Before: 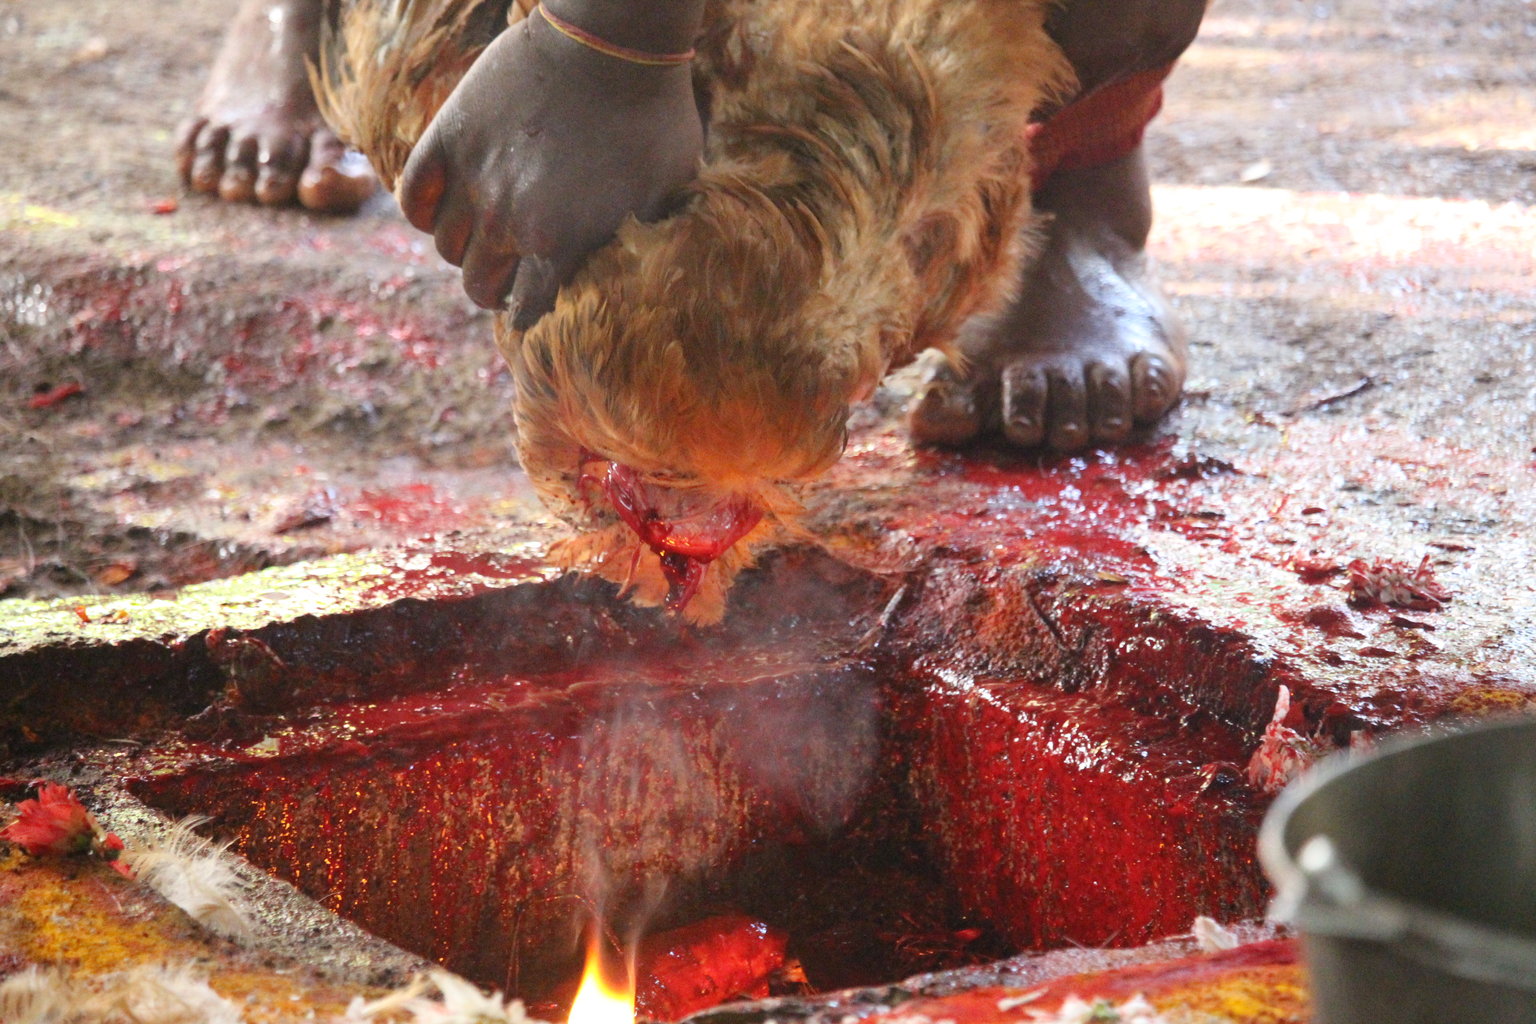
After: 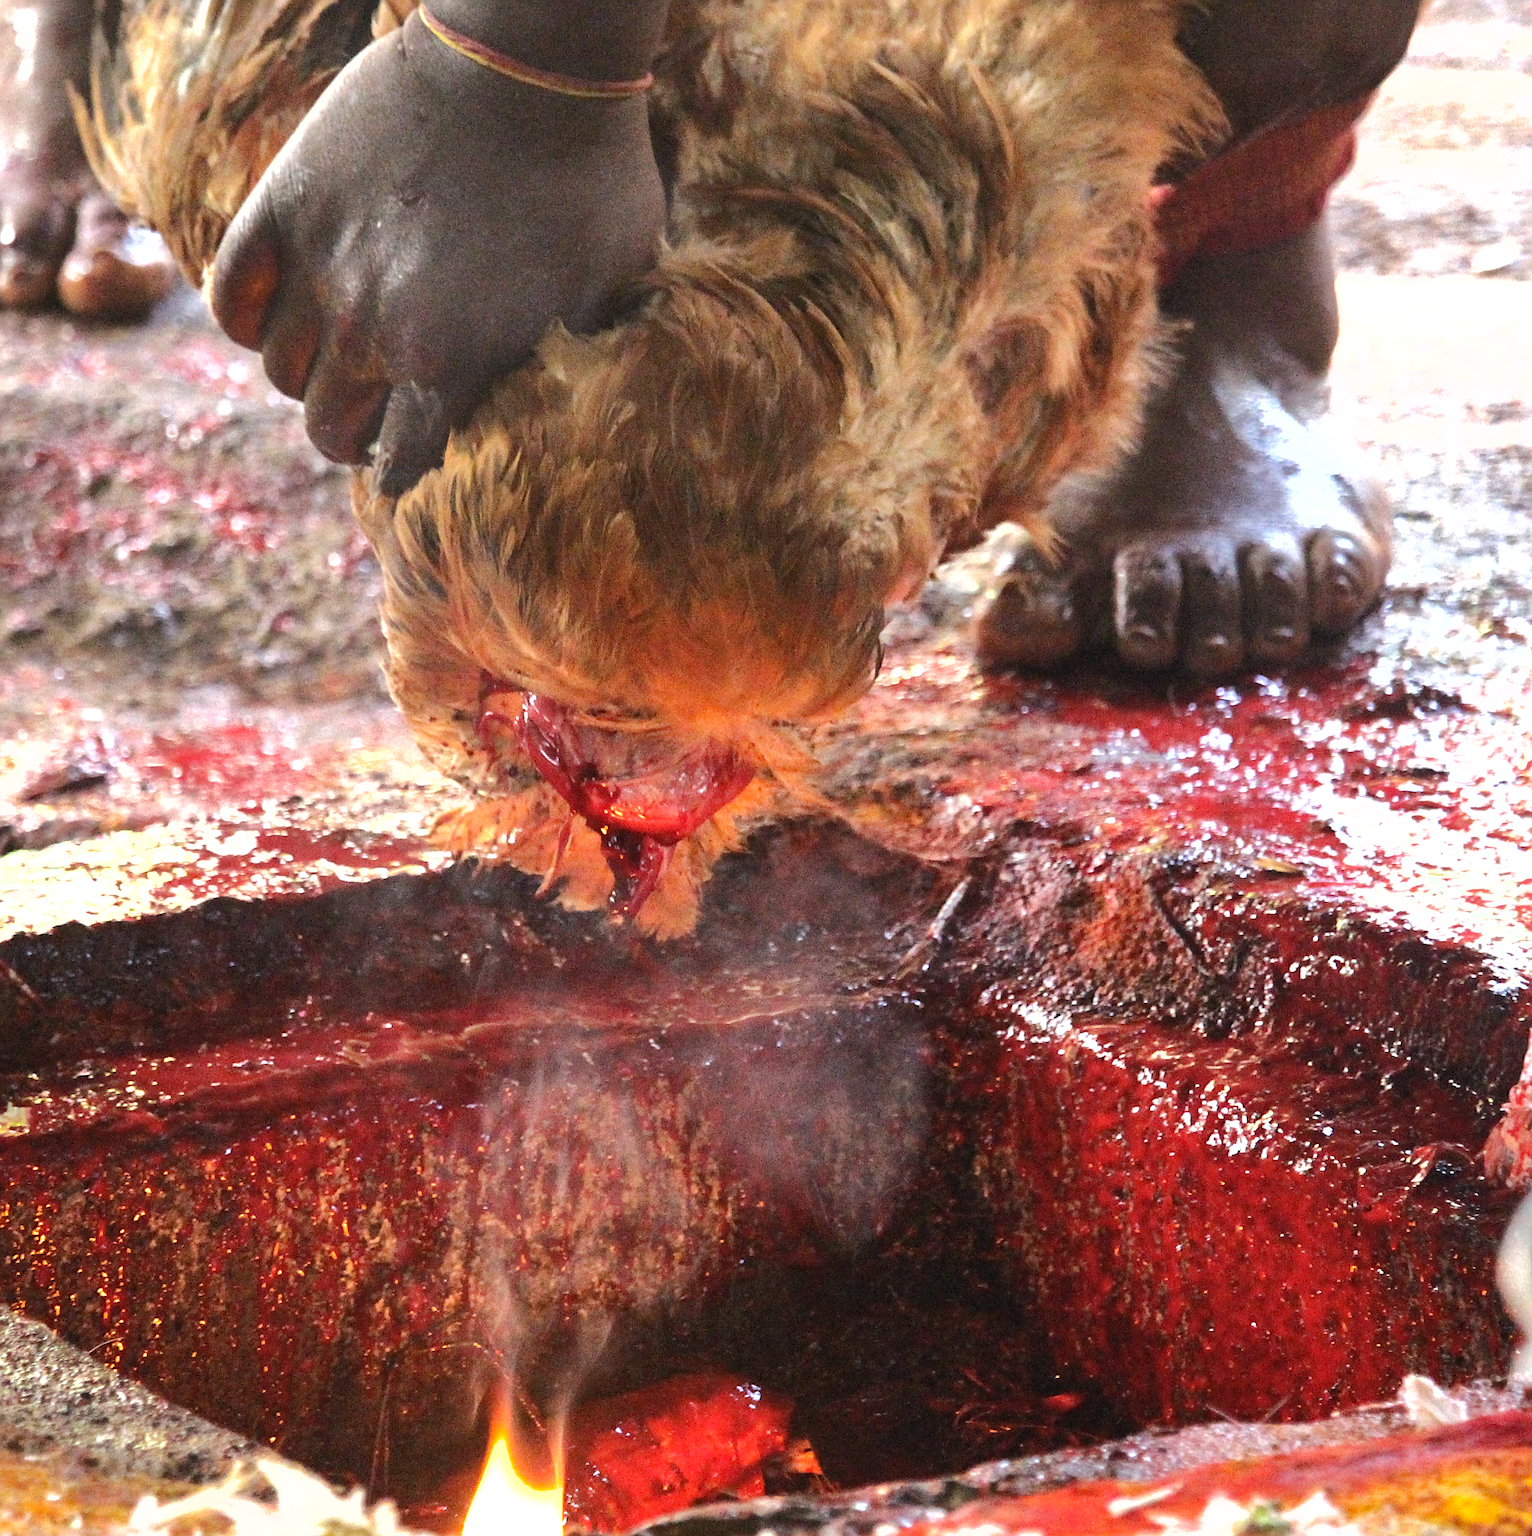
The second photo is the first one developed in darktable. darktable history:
crop: left 16.899%, right 16.556%
sharpen: on, module defaults
shadows and highlights: shadows 30
tone equalizer: -8 EV -0.75 EV, -7 EV -0.7 EV, -6 EV -0.6 EV, -5 EV -0.4 EV, -3 EV 0.4 EV, -2 EV 0.6 EV, -1 EV 0.7 EV, +0 EV 0.75 EV, edges refinement/feathering 500, mask exposure compensation -1.57 EV, preserve details no
